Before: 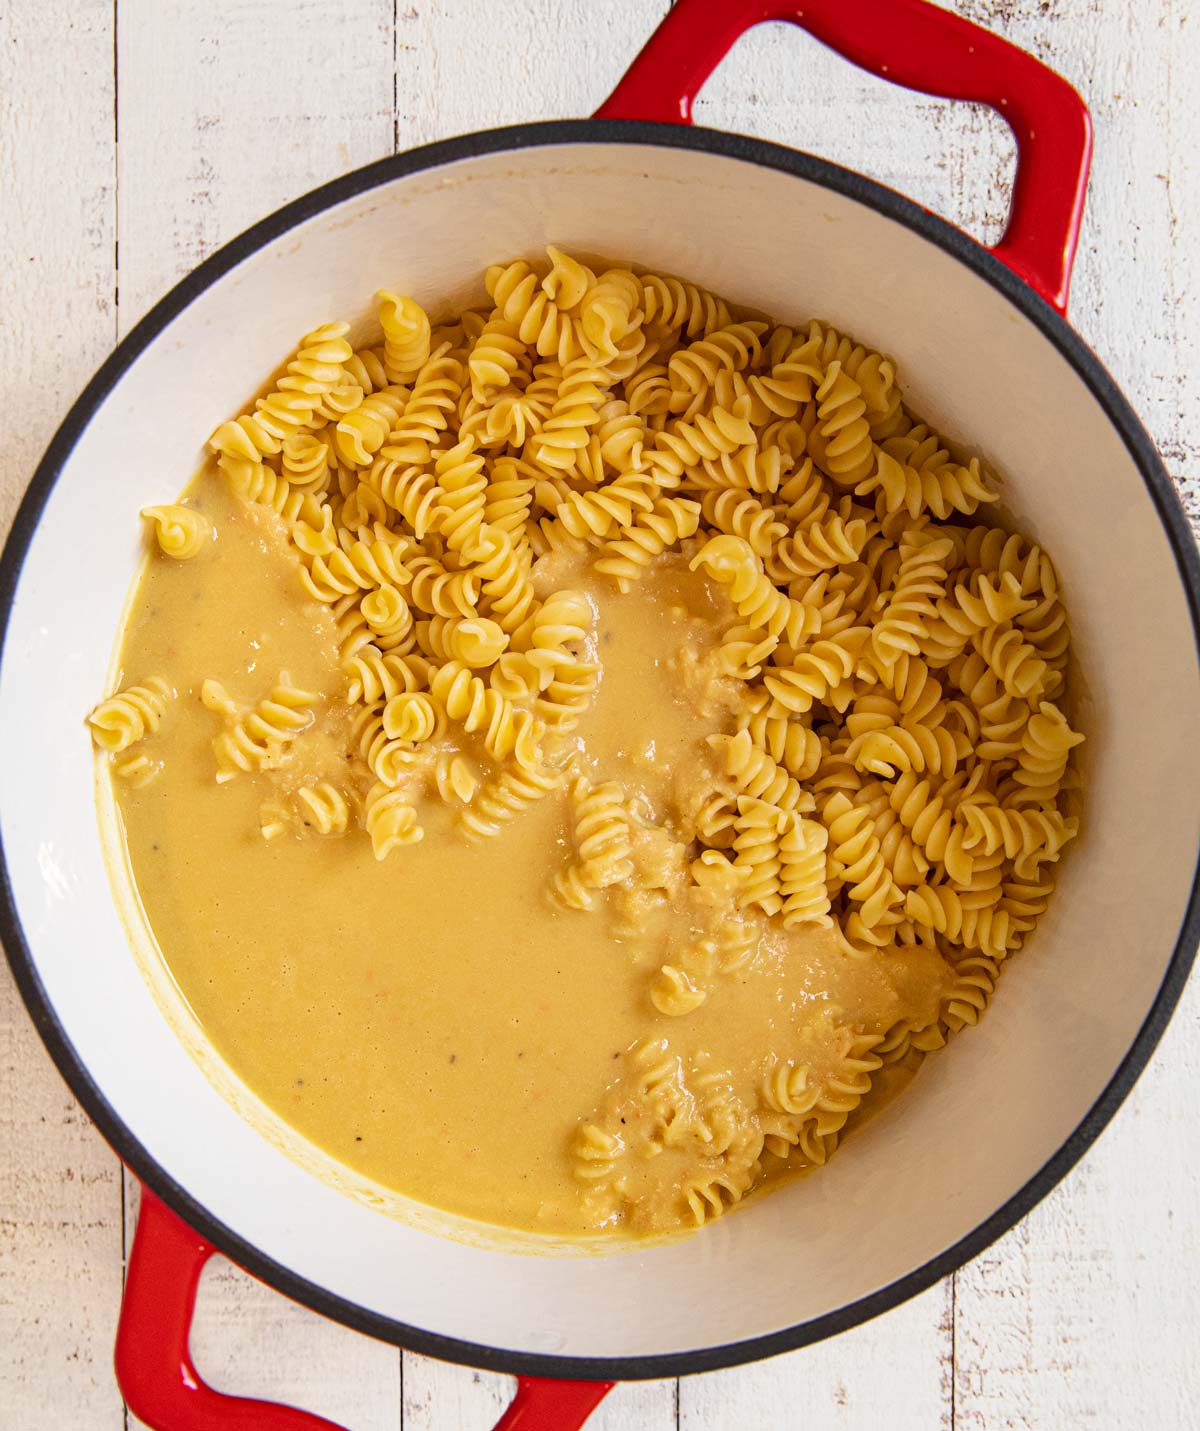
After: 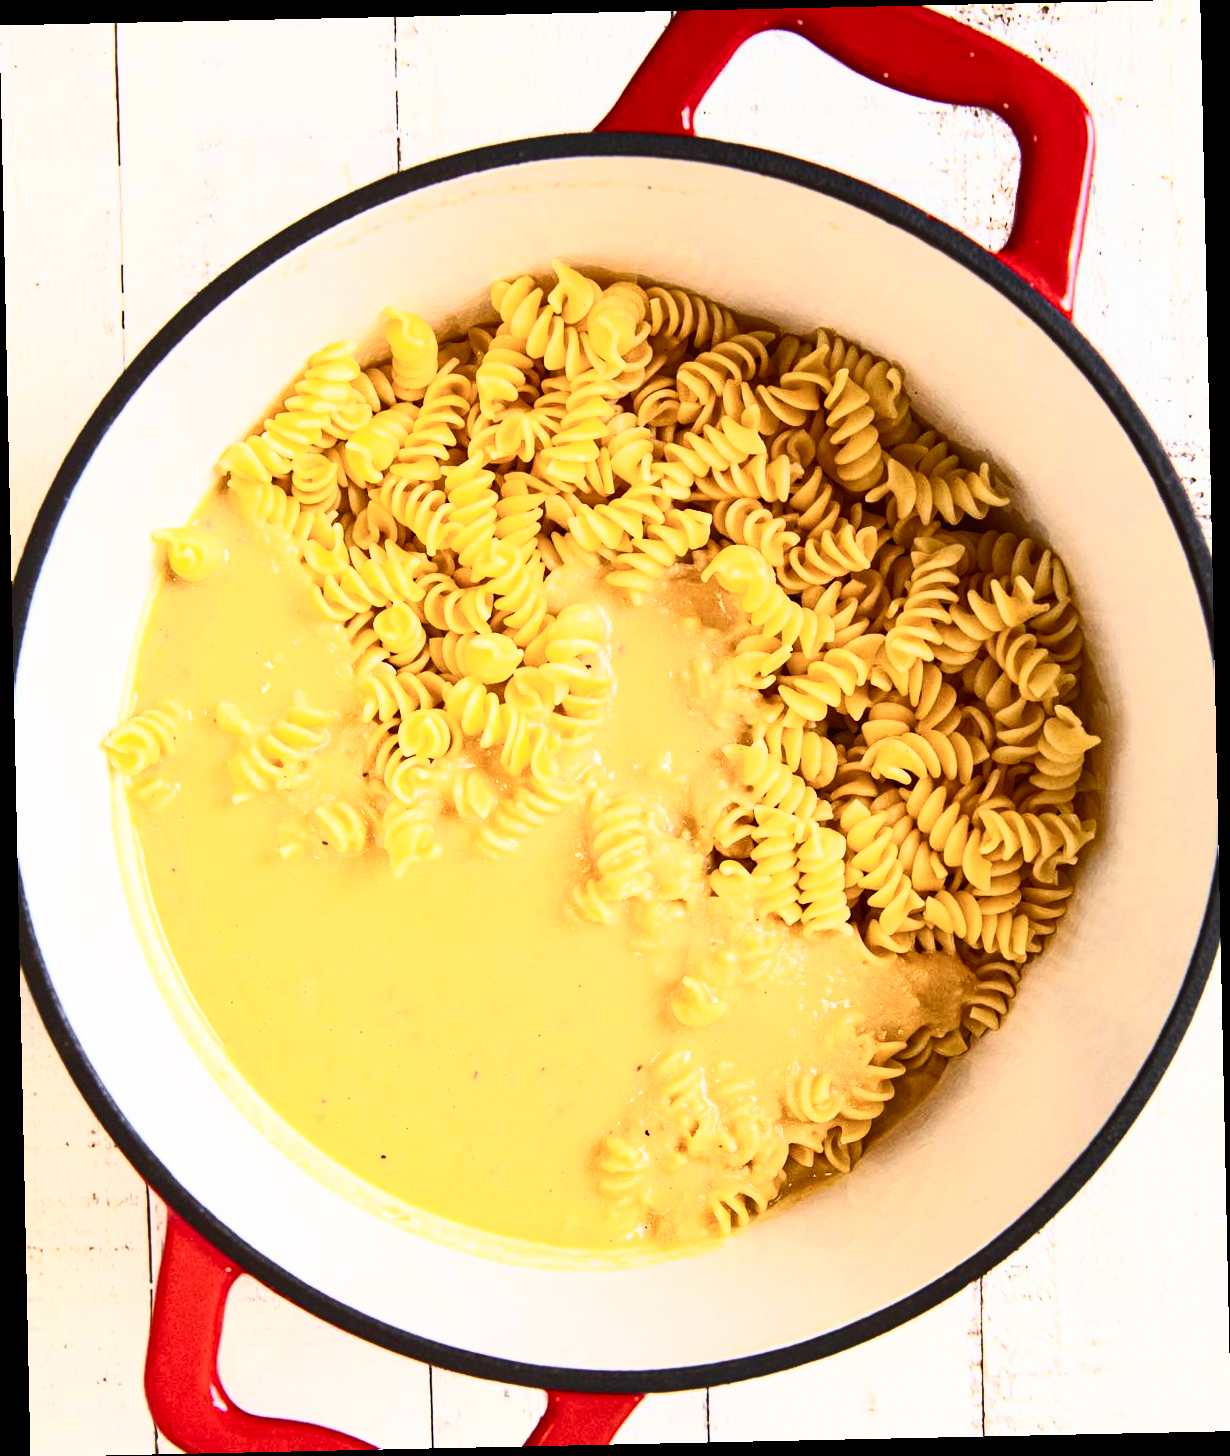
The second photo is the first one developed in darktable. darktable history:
rotate and perspective: rotation -1.24°, automatic cropping off
contrast brightness saturation: contrast 0.62, brightness 0.34, saturation 0.14
